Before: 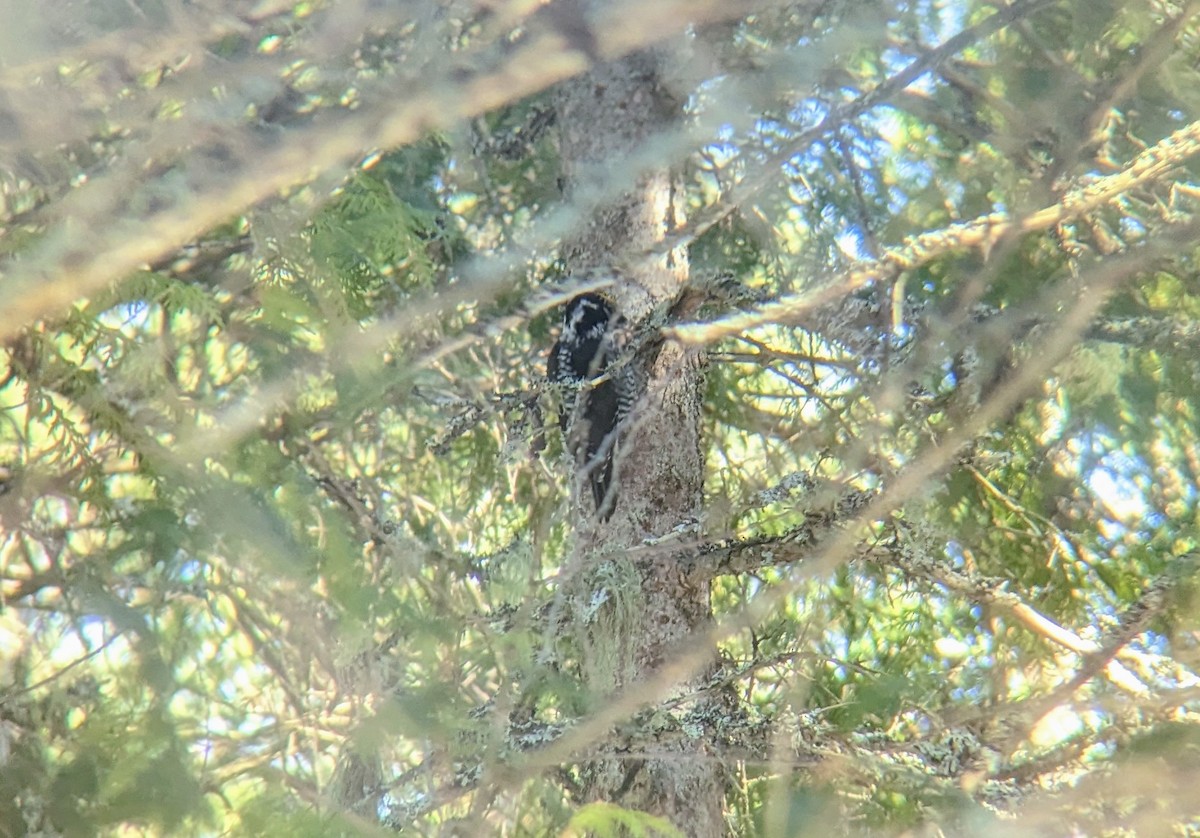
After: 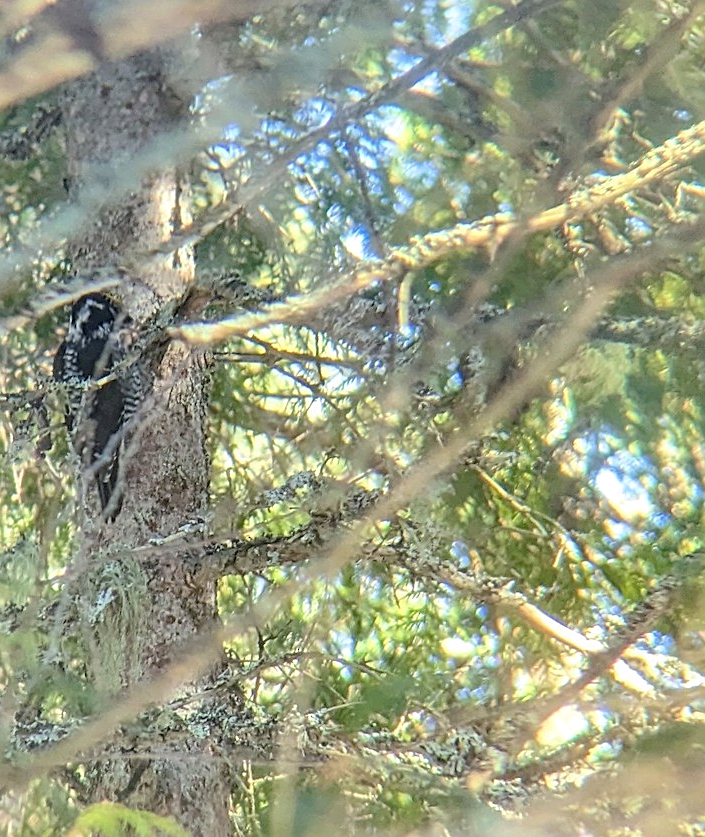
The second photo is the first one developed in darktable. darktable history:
sharpen: on, module defaults
haze removal: compatibility mode true, adaptive false
crop: left 41.2%
